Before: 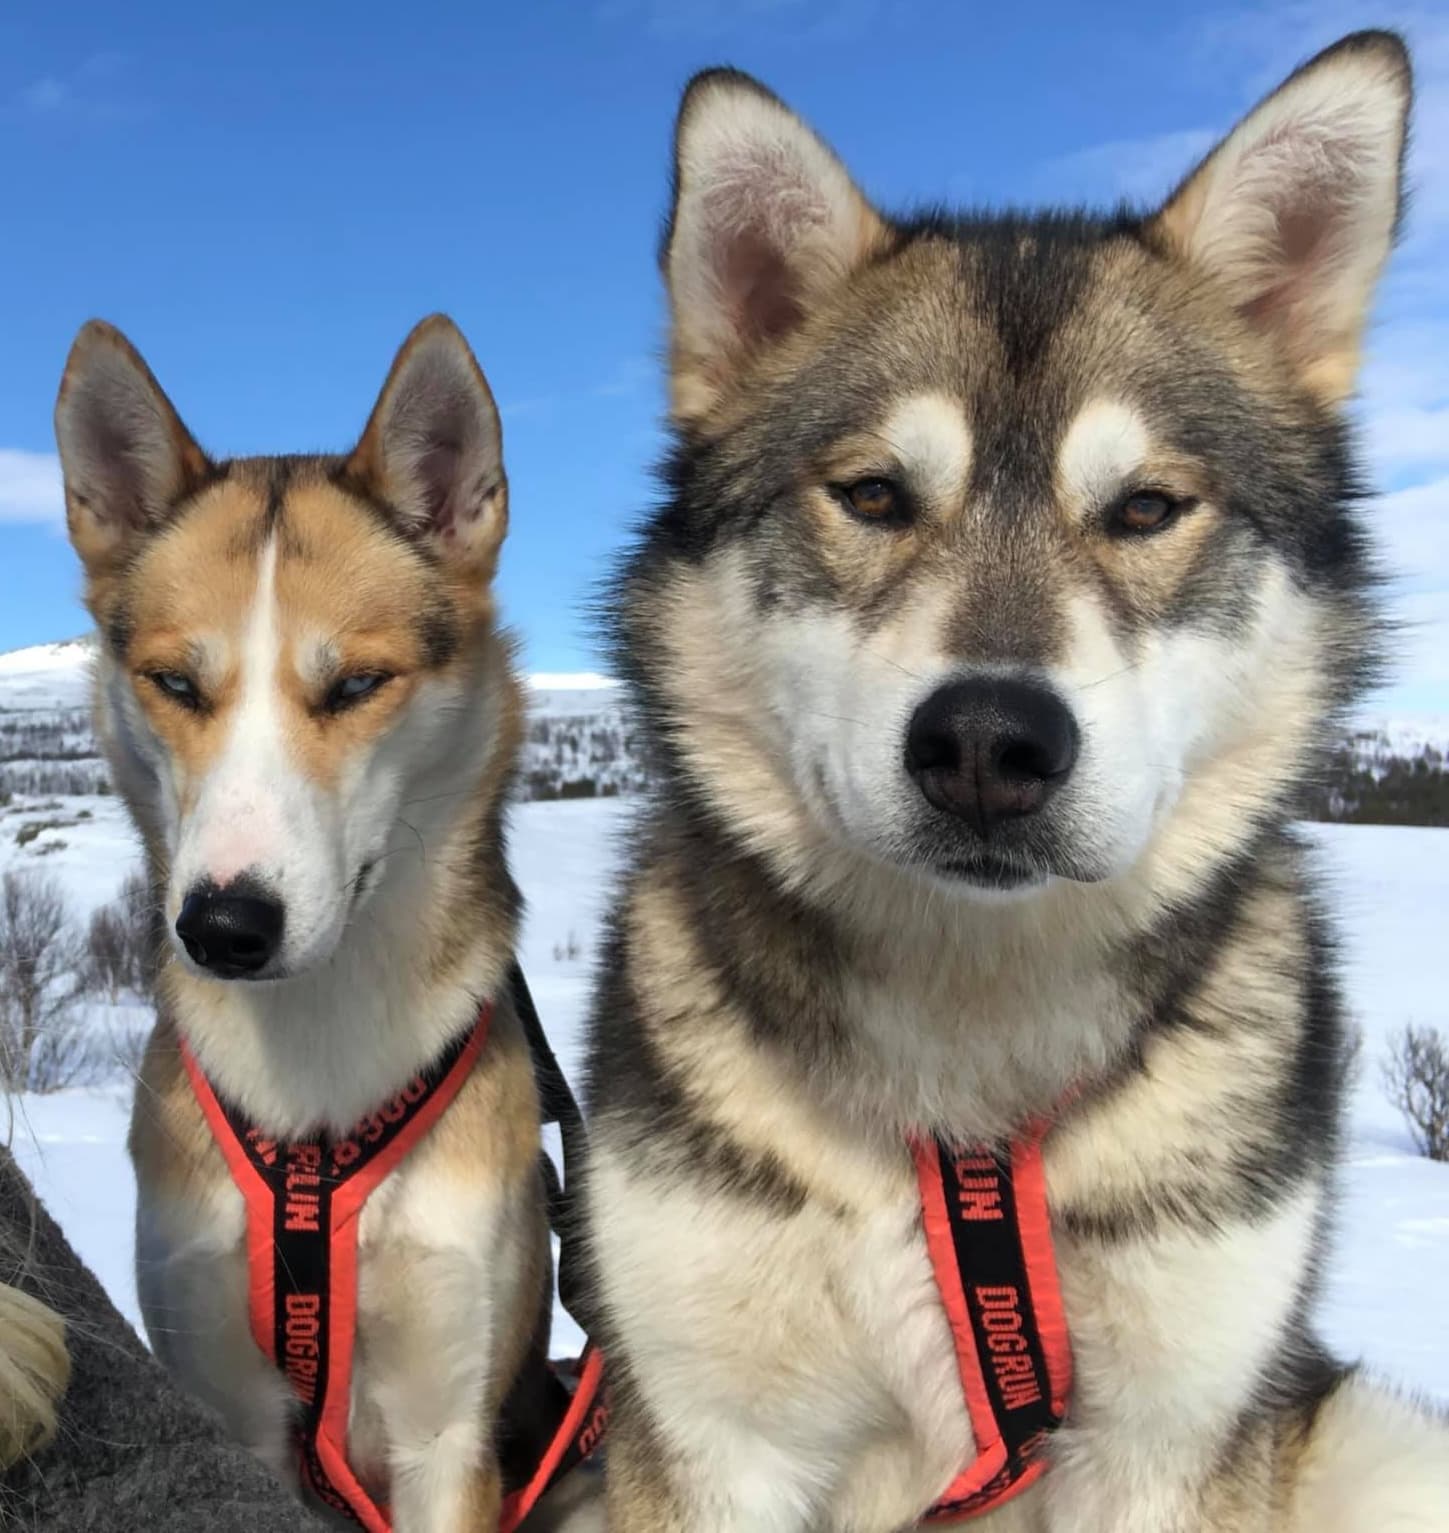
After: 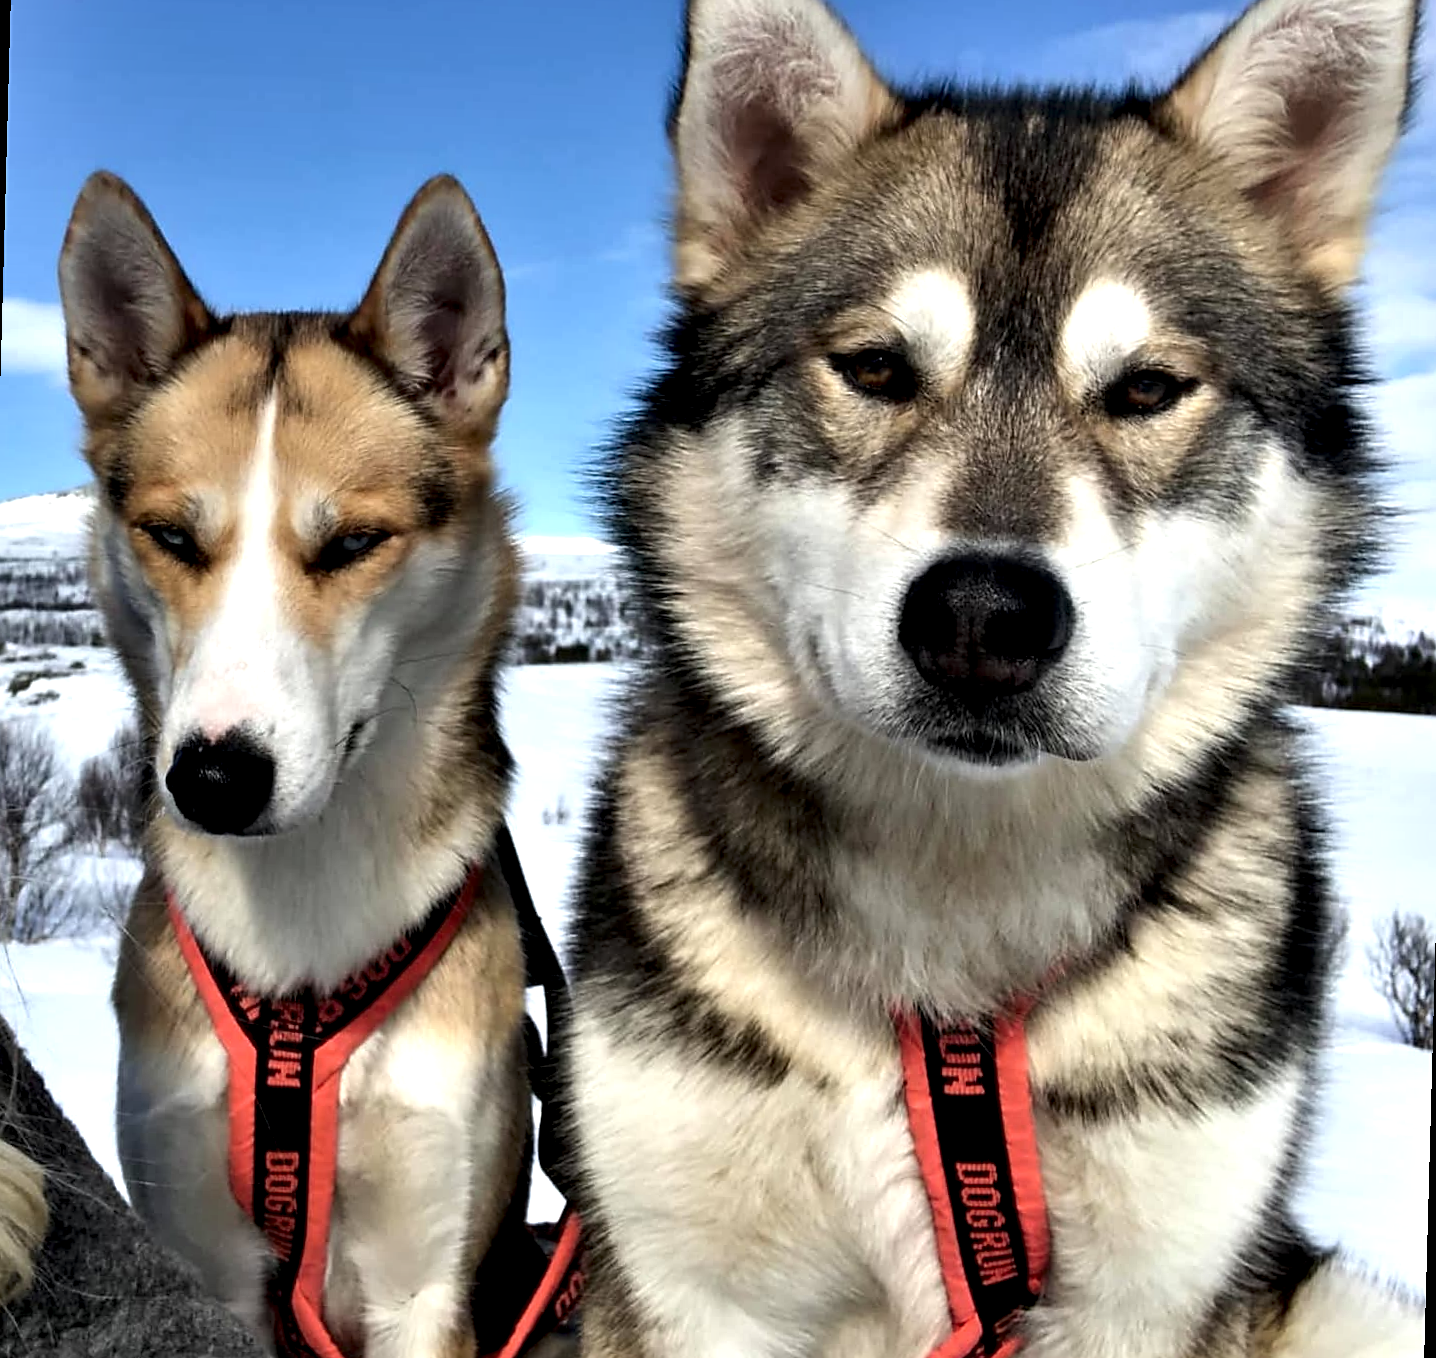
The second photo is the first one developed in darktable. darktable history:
crop and rotate: top 6.25%
sharpen: radius 1.864, amount 0.398, threshold 1.271
rotate and perspective: rotation 1.57°, crop left 0.018, crop right 0.982, crop top 0.039, crop bottom 0.961
contrast equalizer: octaves 7, y [[0.609, 0.611, 0.615, 0.613, 0.607, 0.603], [0.504, 0.498, 0.496, 0.499, 0.506, 0.516], [0 ×6], [0 ×6], [0 ×6]]
